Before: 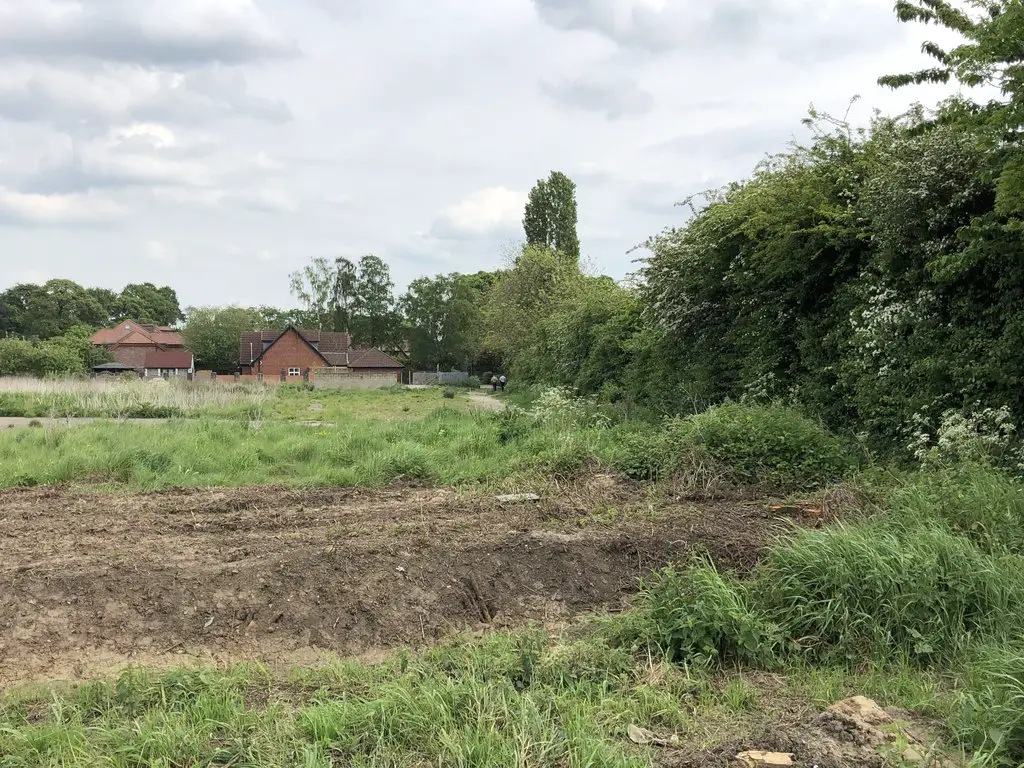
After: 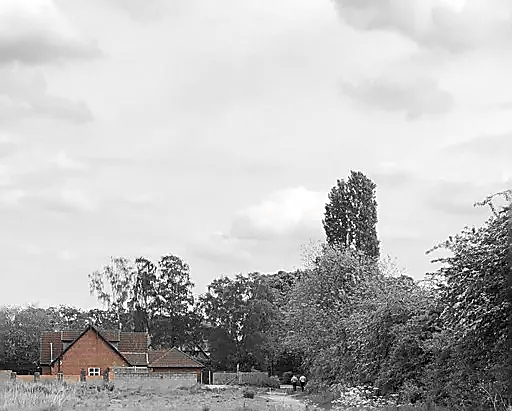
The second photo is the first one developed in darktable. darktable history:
crop: left 19.556%, right 30.401%, bottom 46.458%
sharpen: radius 1.4, amount 1.25, threshold 0.7
color zones: curves: ch0 [(0, 0.65) (0.096, 0.644) (0.221, 0.539) (0.429, 0.5) (0.571, 0.5) (0.714, 0.5) (0.857, 0.5) (1, 0.65)]; ch1 [(0, 0.5) (0.143, 0.5) (0.257, -0.002) (0.429, 0.04) (0.571, -0.001) (0.714, -0.015) (0.857, 0.024) (1, 0.5)]
